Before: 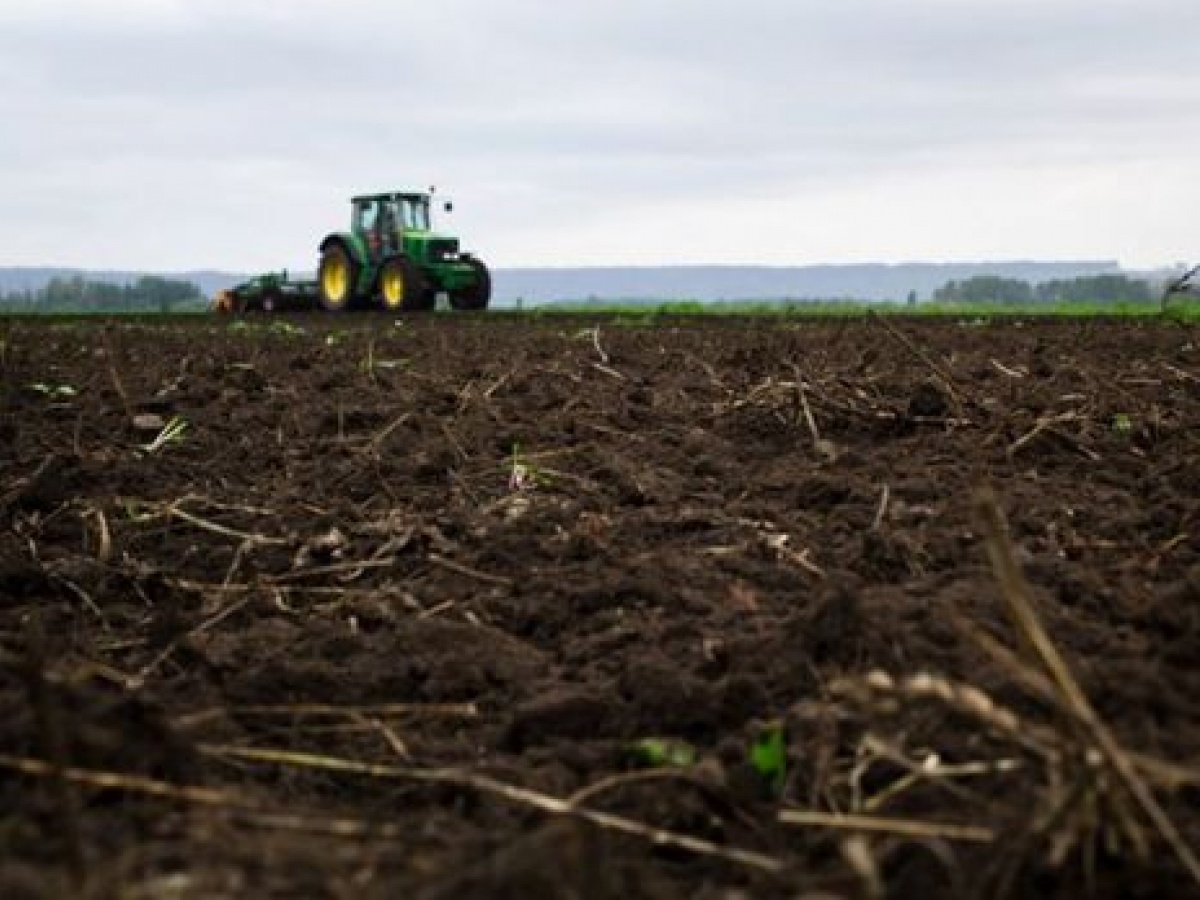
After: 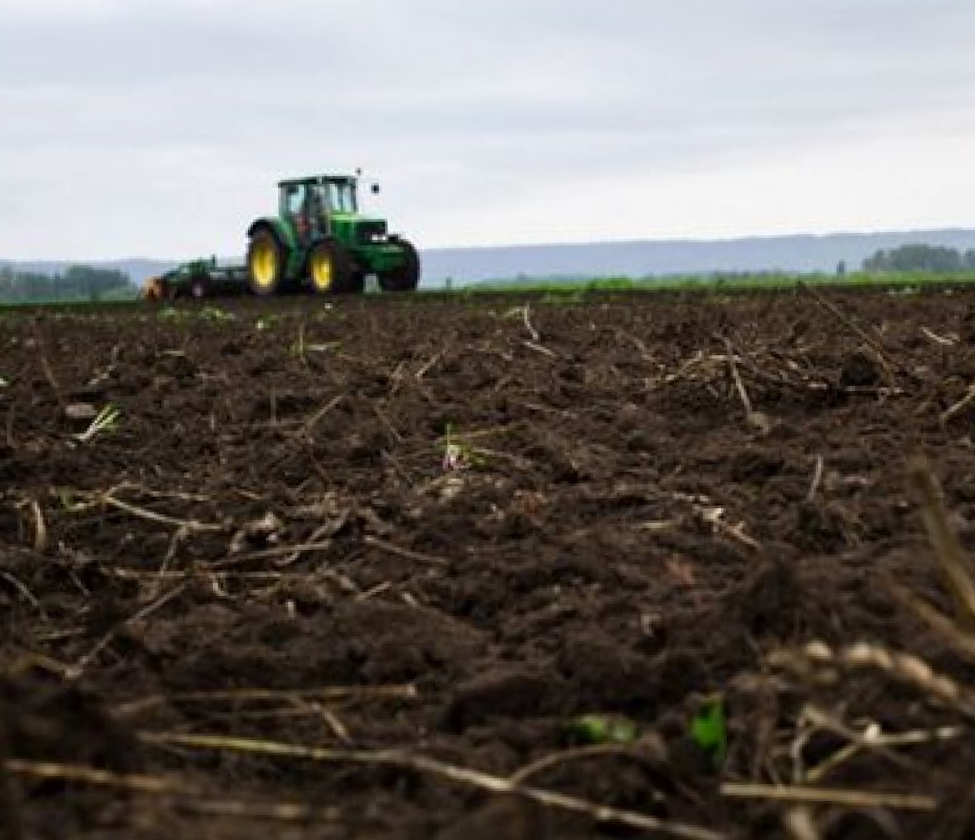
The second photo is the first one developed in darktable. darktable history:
crop and rotate: angle 1.43°, left 4.18%, top 0.972%, right 11.814%, bottom 2.547%
tone equalizer: on, module defaults
